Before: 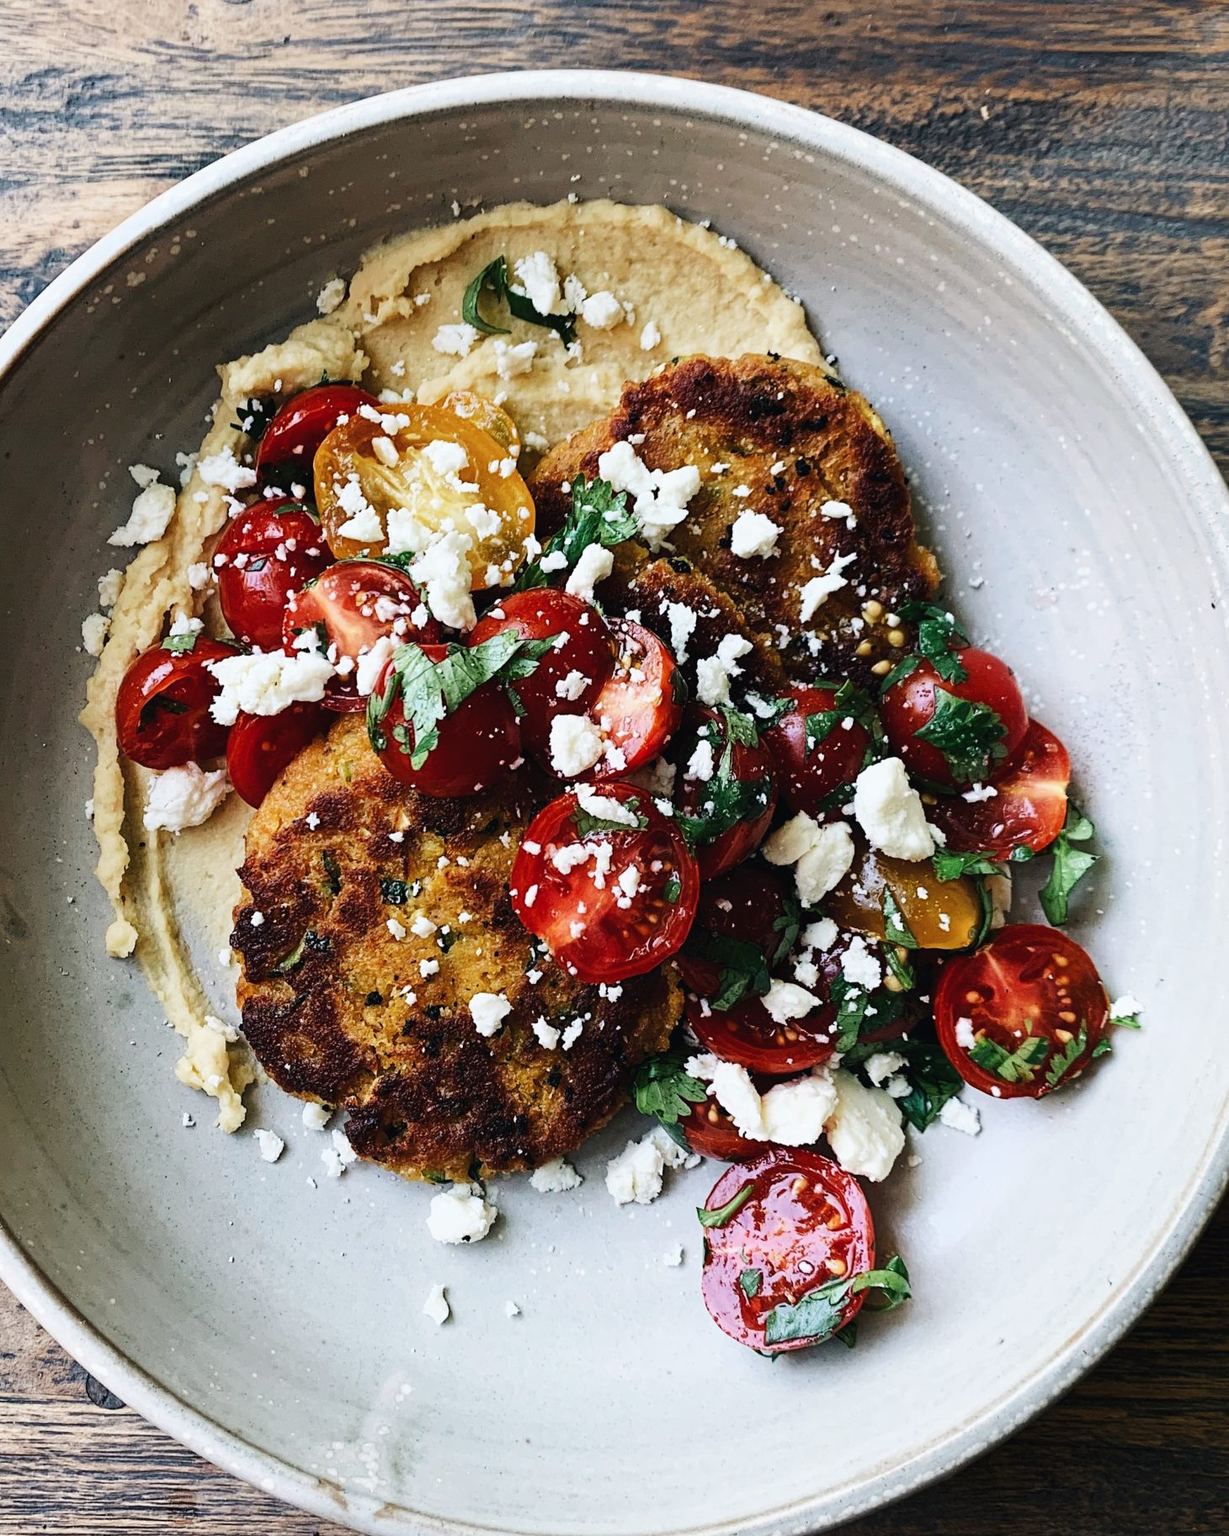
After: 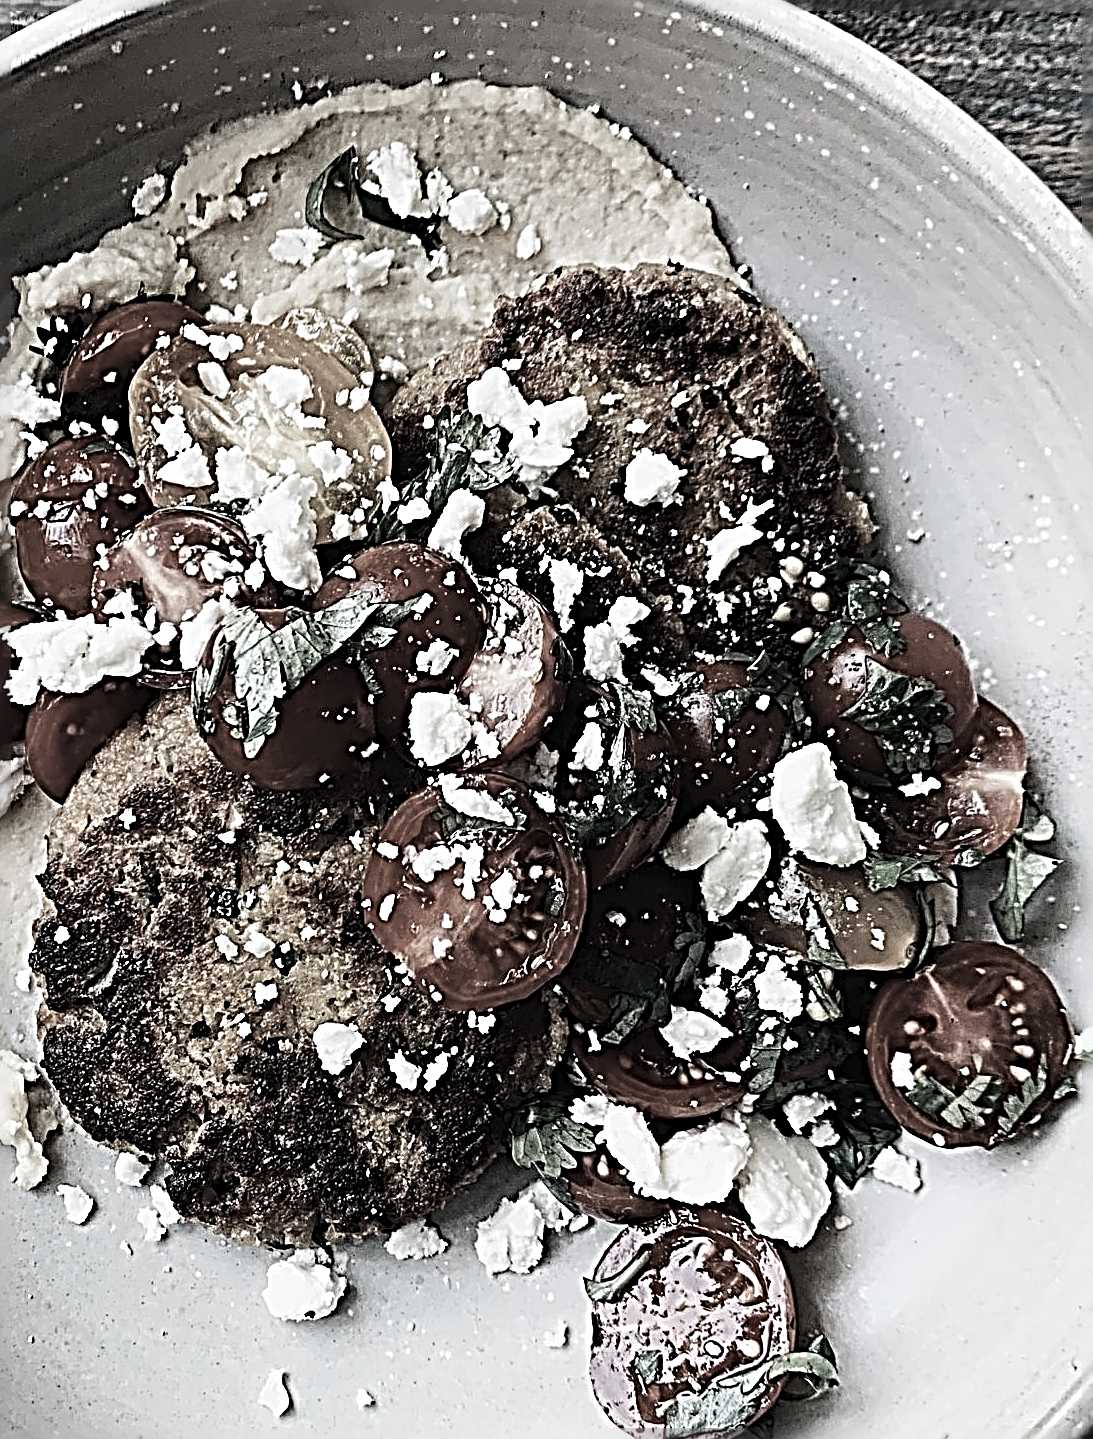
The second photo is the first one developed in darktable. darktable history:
crop: left 16.768%, top 8.653%, right 8.362%, bottom 12.485%
sharpen: radius 4.001, amount 2
color correction: saturation 0.2
